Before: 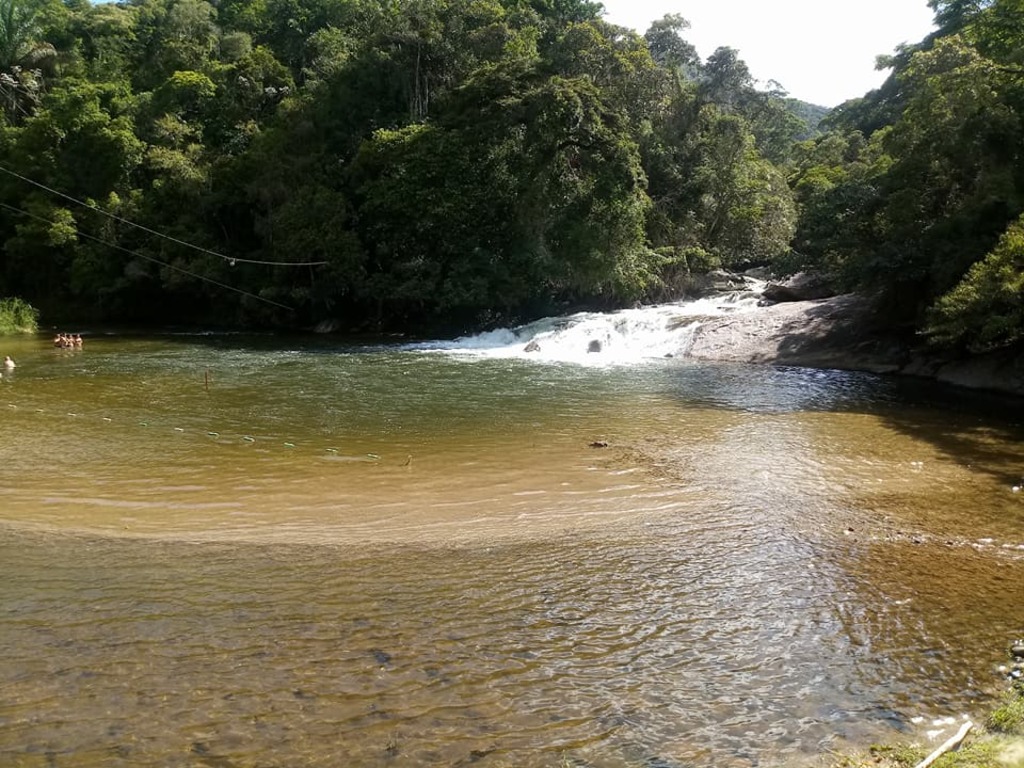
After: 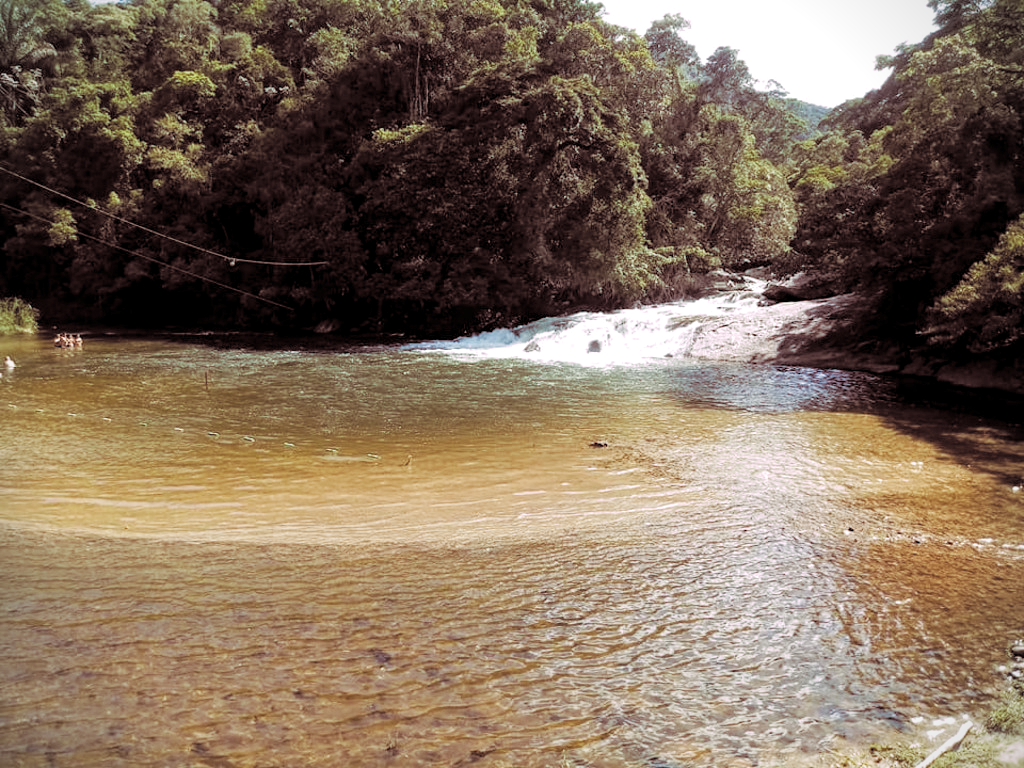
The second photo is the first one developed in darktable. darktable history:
local contrast: highlights 100%, shadows 100%, detail 120%, midtone range 0.2
haze removal: strength 0.29, distance 0.25, compatibility mode true, adaptive false
filmic: grey point source 18, black point source -8.65, white point source 2.45, grey point target 18, white point target 100, output power 2.2, latitude stops 2, contrast 1.5, saturation 100, global saturation 100
vignetting: fall-off start 91.19%
split-toning: highlights › hue 298.8°, highlights › saturation 0.73, compress 41.76%
contrast brightness saturation: brightness 0.28
vibrance: on, module defaults
